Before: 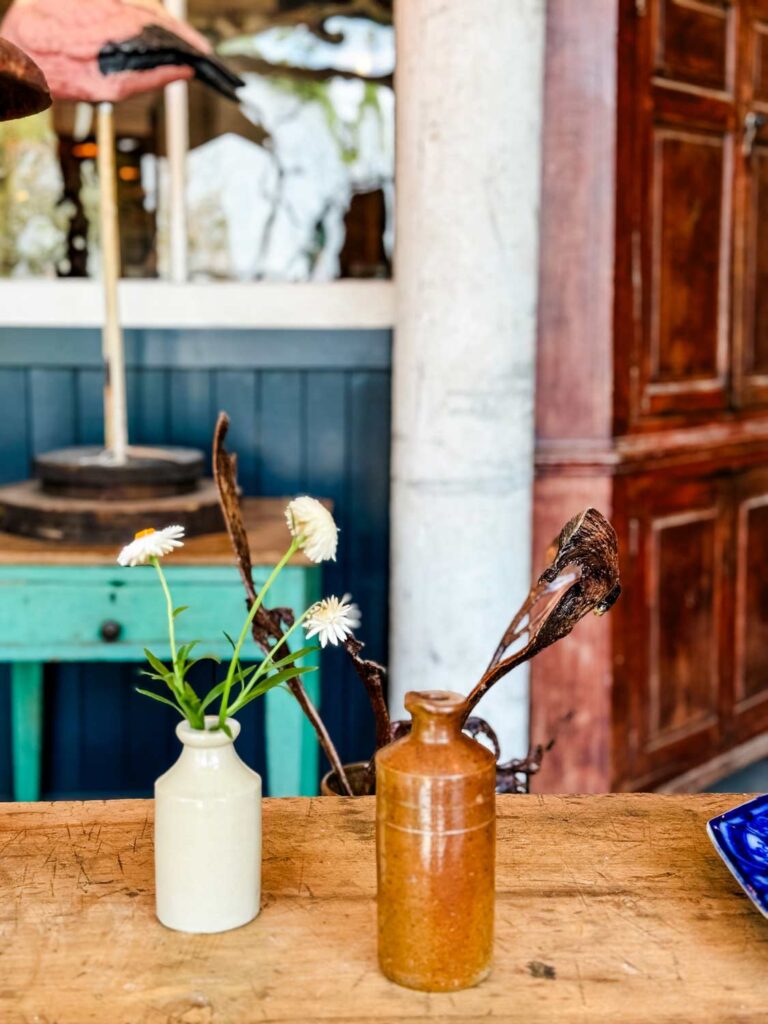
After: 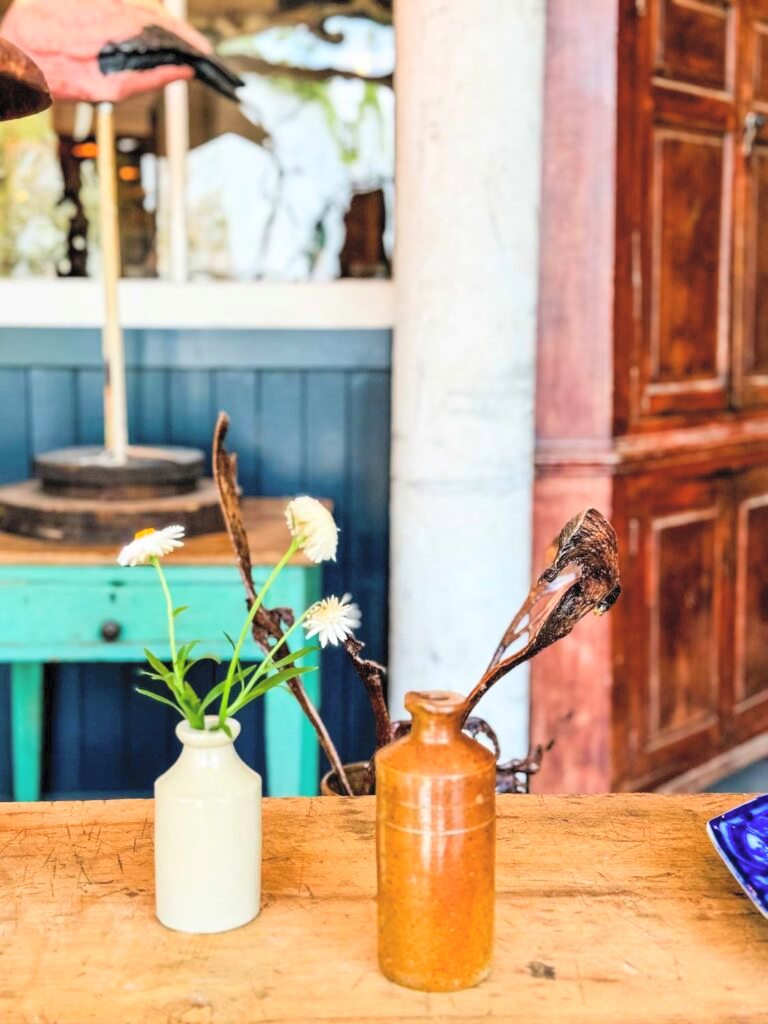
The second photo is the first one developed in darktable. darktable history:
contrast brightness saturation: contrast 0.104, brightness 0.316, saturation 0.145
